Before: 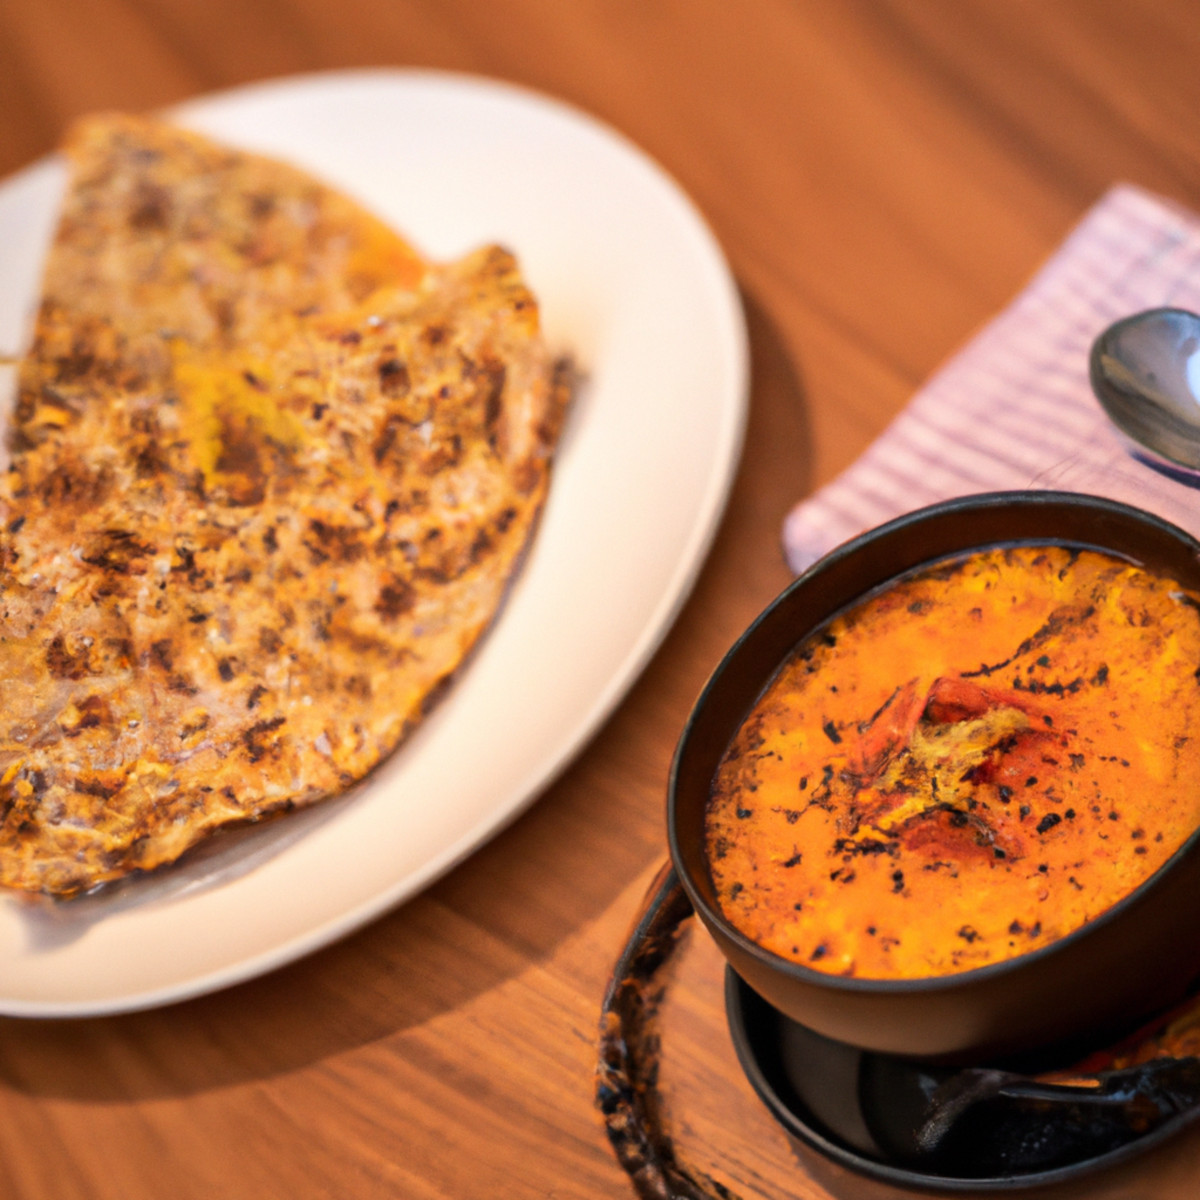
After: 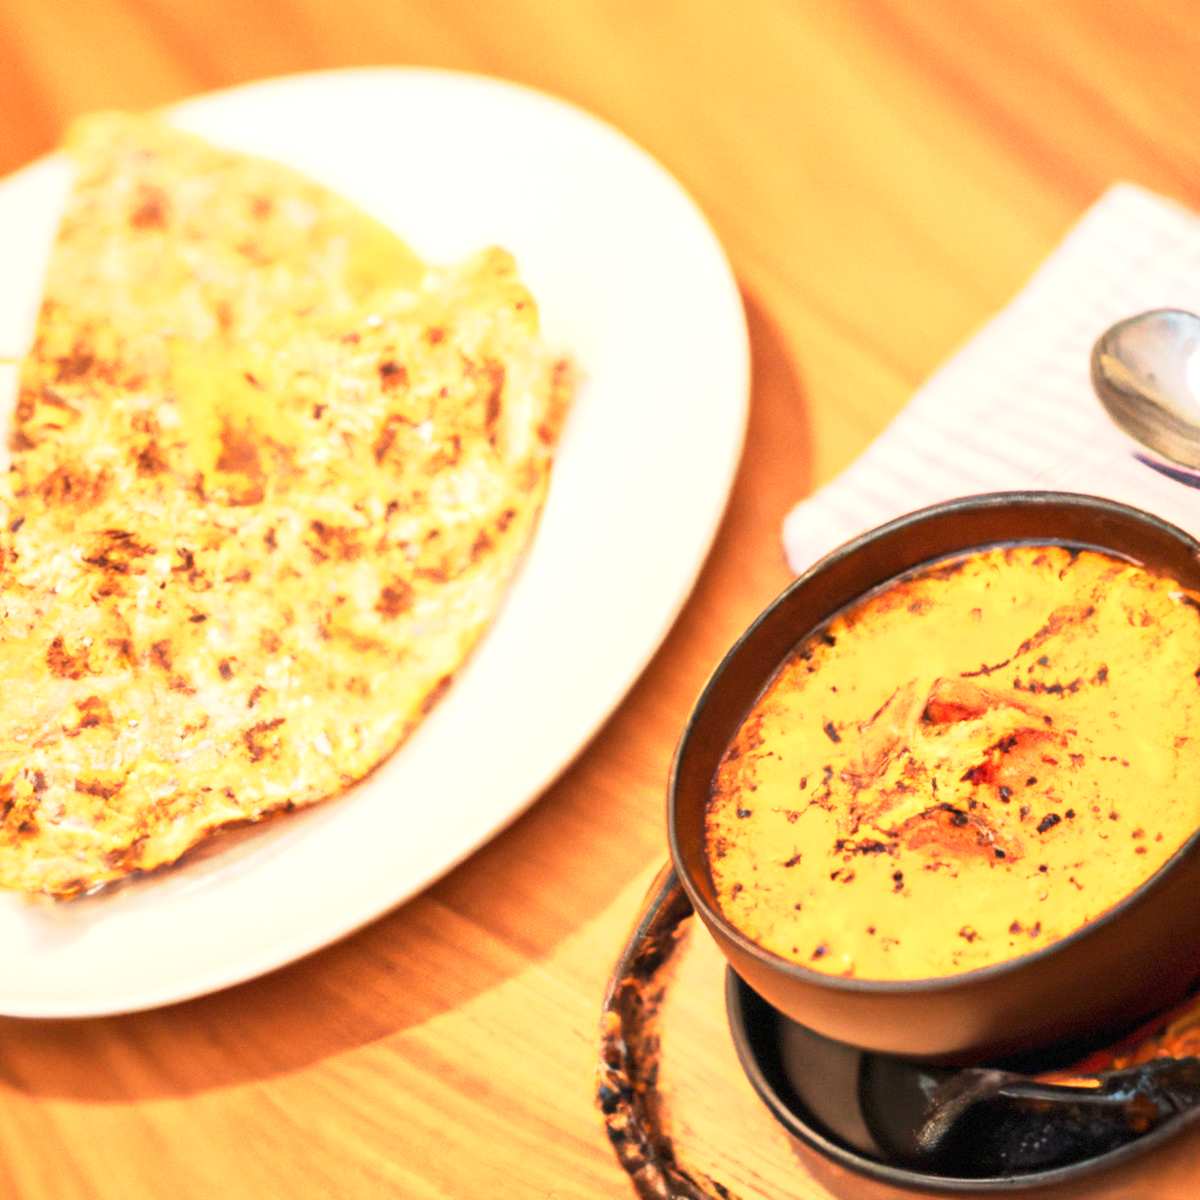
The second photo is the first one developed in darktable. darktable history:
exposure: black level correction 0, exposure 1.4 EV, compensate highlight preservation false
base curve: curves: ch0 [(0, 0) (0.088, 0.125) (0.176, 0.251) (0.354, 0.501) (0.613, 0.749) (1, 0.877)], preserve colors none
white balance: red 1.123, blue 0.83
